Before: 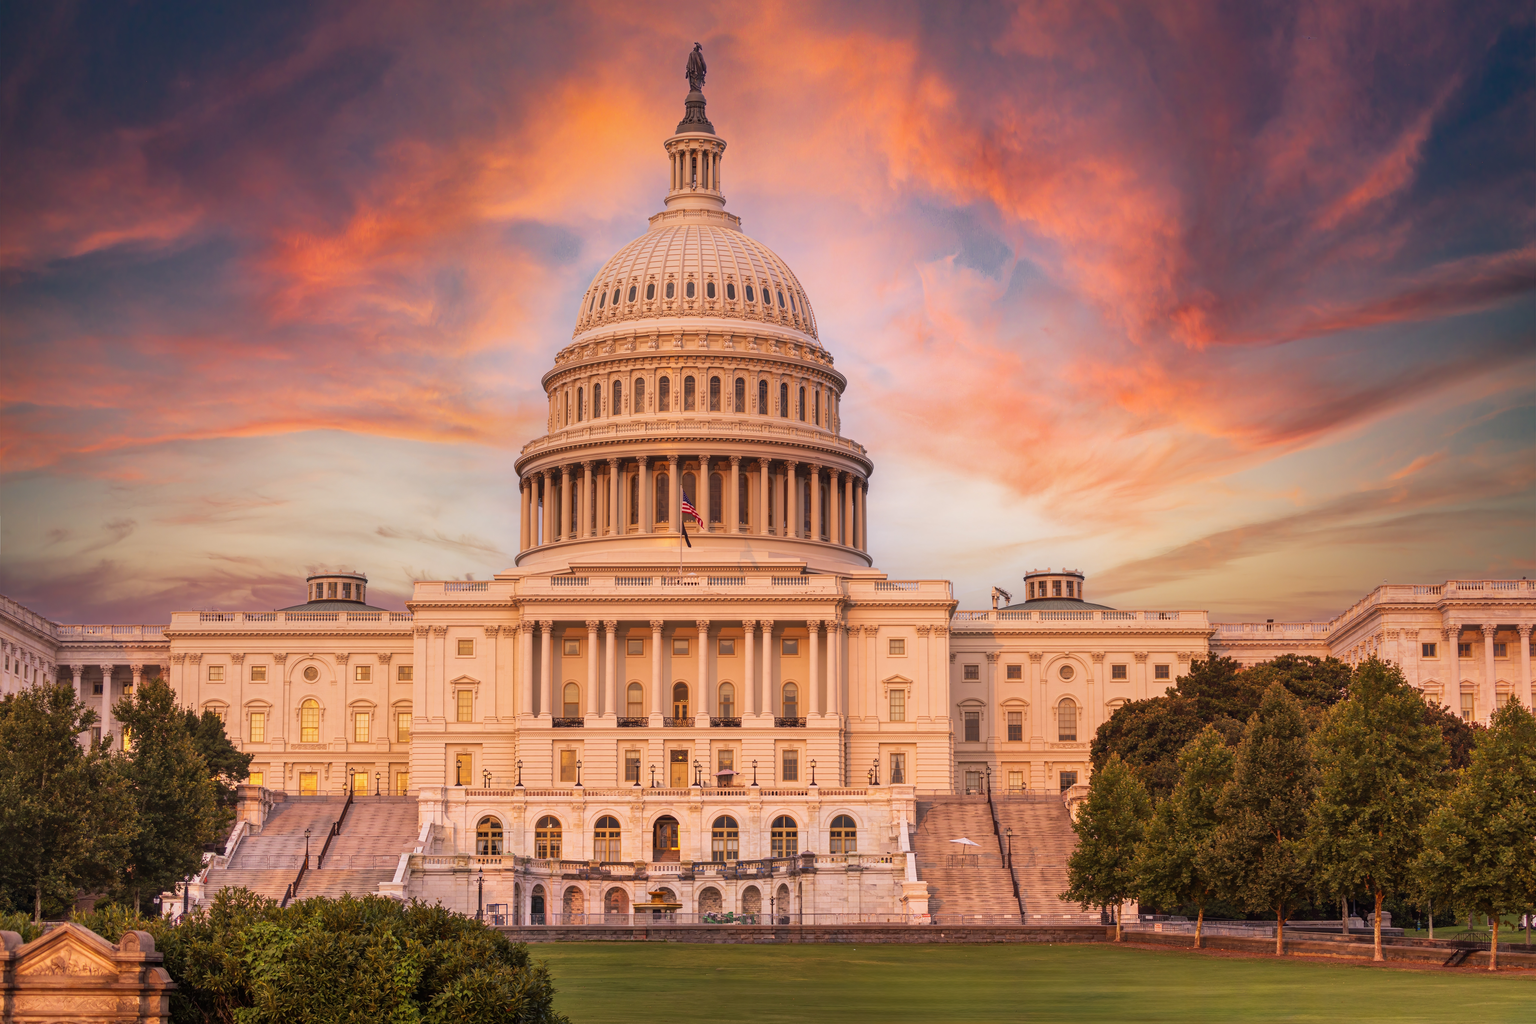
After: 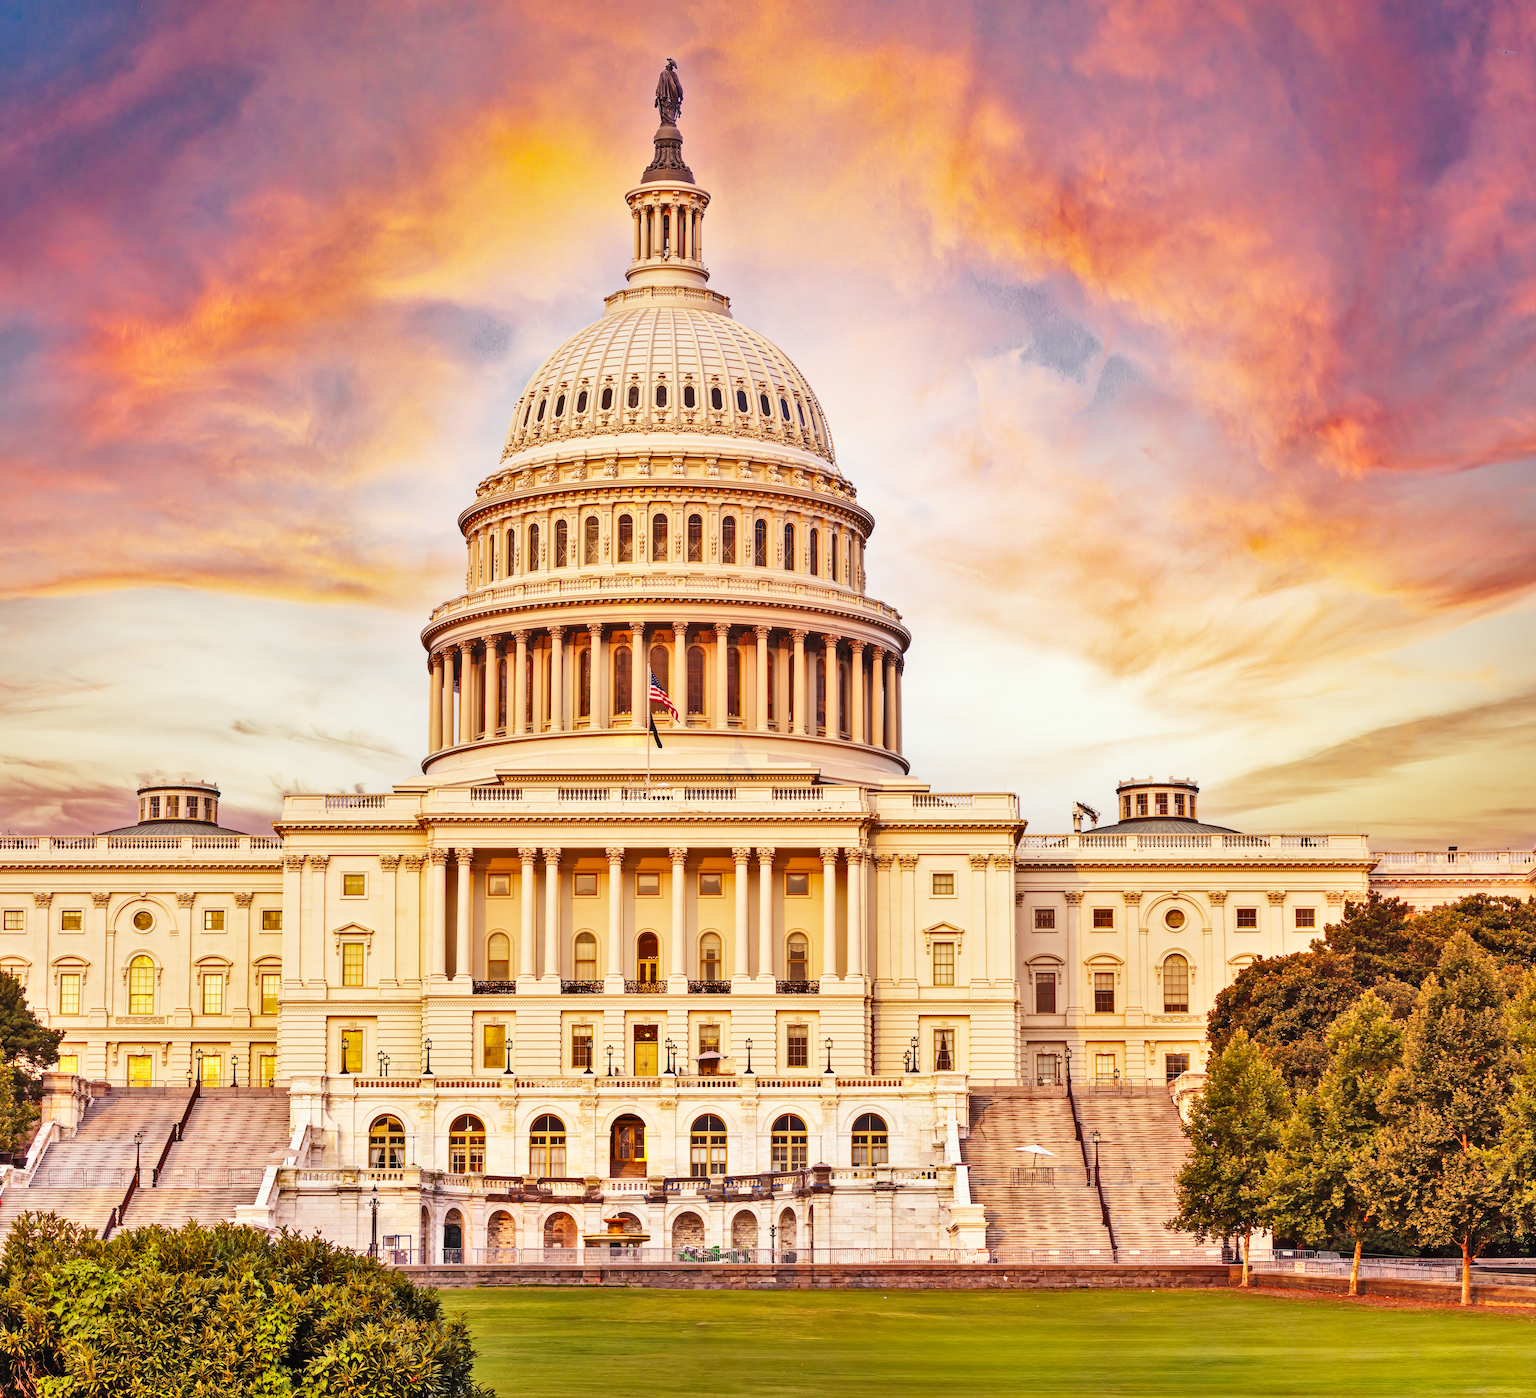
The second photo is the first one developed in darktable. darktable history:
base curve: curves: ch0 [(0, 0.003) (0.001, 0.002) (0.006, 0.004) (0.02, 0.022) (0.048, 0.086) (0.094, 0.234) (0.162, 0.431) (0.258, 0.629) (0.385, 0.8) (0.548, 0.918) (0.751, 0.988) (1, 1)], preserve colors none
color correction: highlights a* -2.68, highlights b* 2.57
crop: left 13.443%, right 13.31%
shadows and highlights: shadows 75, highlights -60.85, soften with gaussian
